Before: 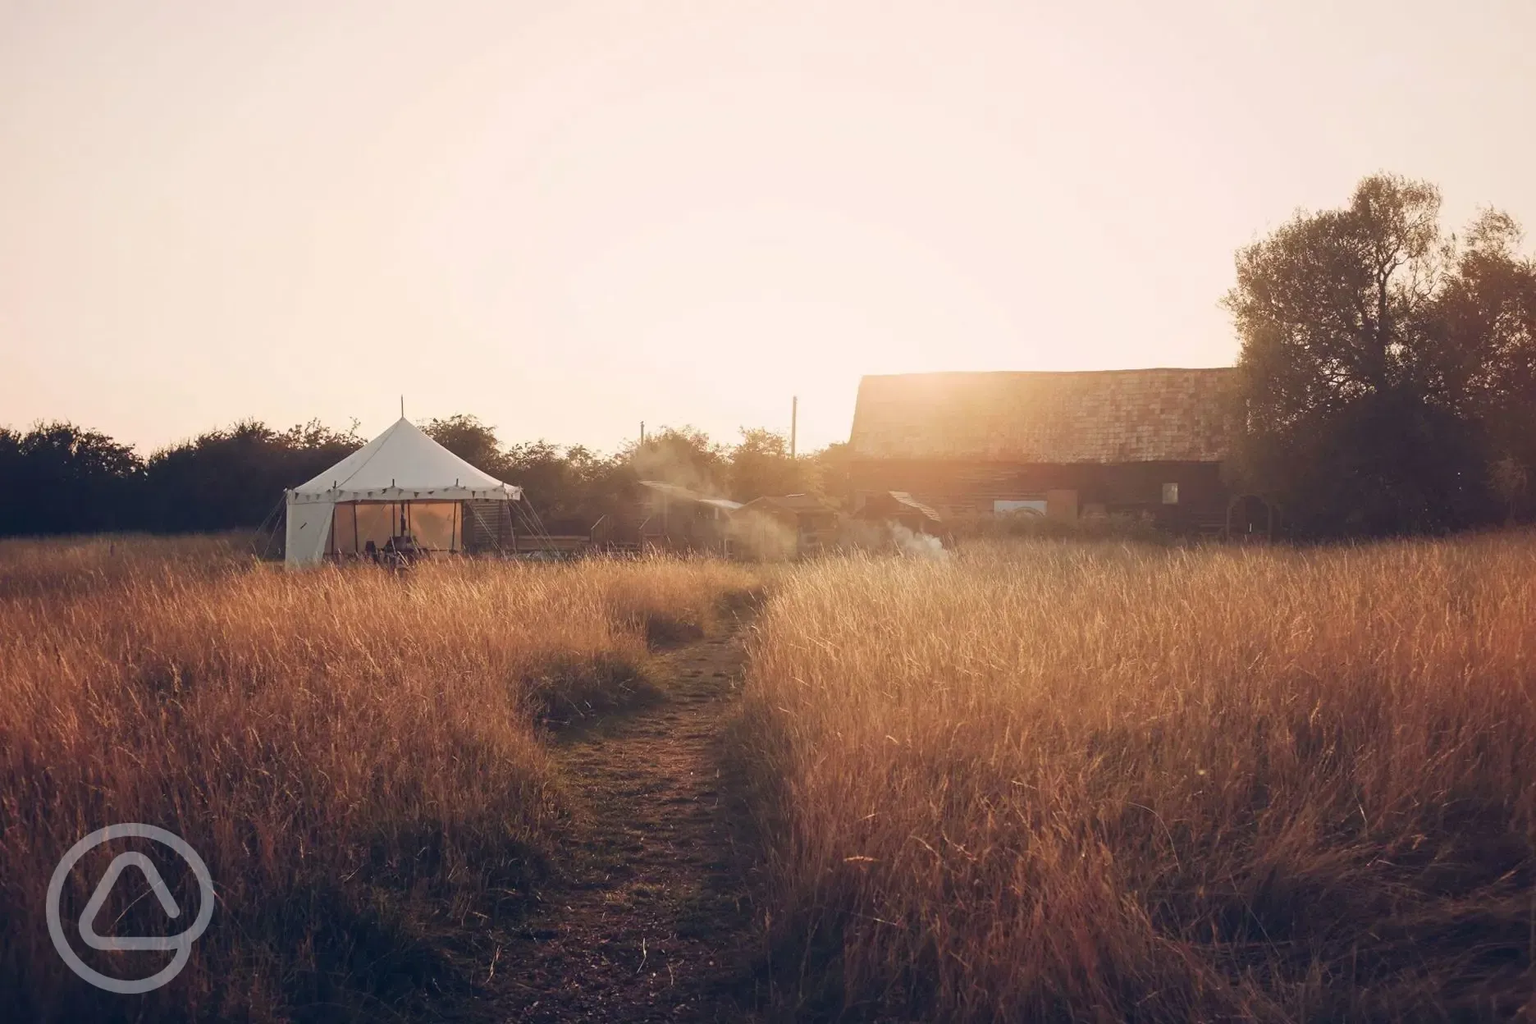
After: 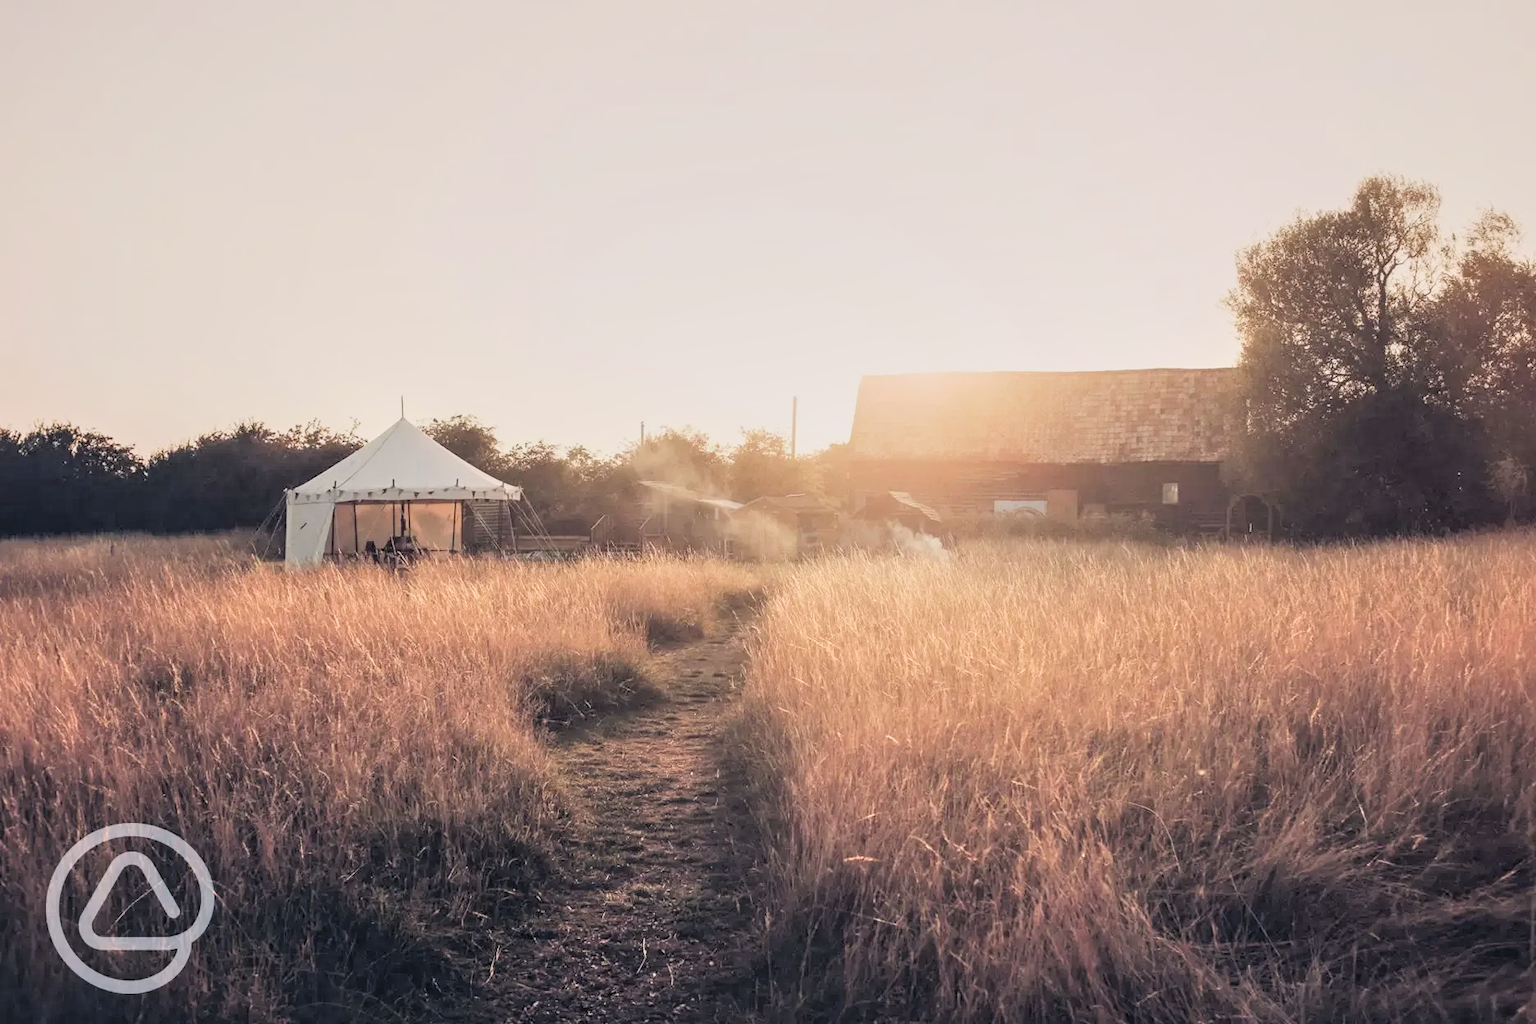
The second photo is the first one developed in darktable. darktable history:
filmic rgb: black relative exposure -7.19 EV, white relative exposure 5.37 EV, hardness 3.02, color science v5 (2021), contrast in shadows safe, contrast in highlights safe
local contrast: highlights 60%, shadows 61%, detail 160%
color zones: curves: ch0 [(0, 0.5) (0.143, 0.5) (0.286, 0.5) (0.429, 0.5) (0.571, 0.5) (0.714, 0.476) (0.857, 0.5) (1, 0.5)]; ch2 [(0, 0.5) (0.143, 0.5) (0.286, 0.5) (0.429, 0.5) (0.571, 0.5) (0.714, 0.487) (0.857, 0.5) (1, 0.5)]
contrast brightness saturation: brightness 0.275
tone equalizer: on, module defaults
